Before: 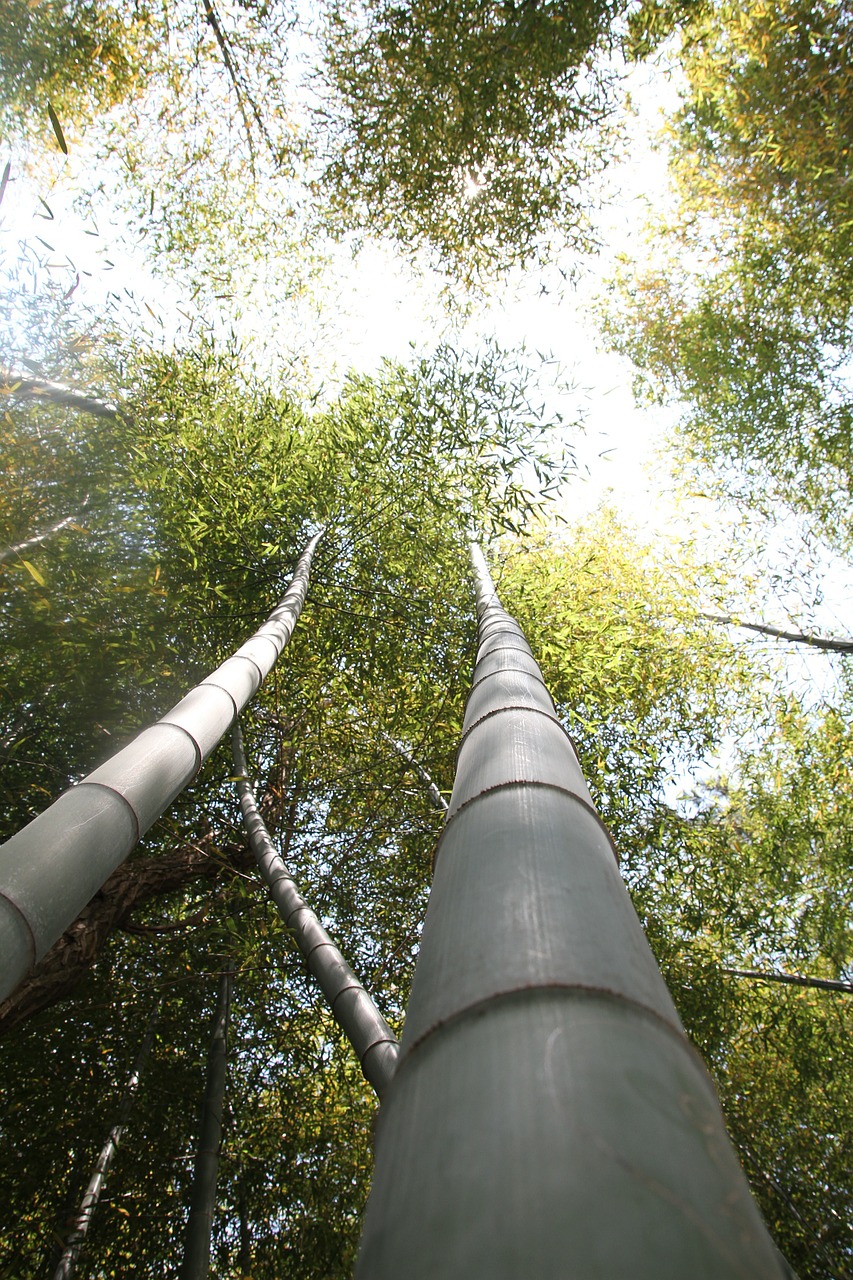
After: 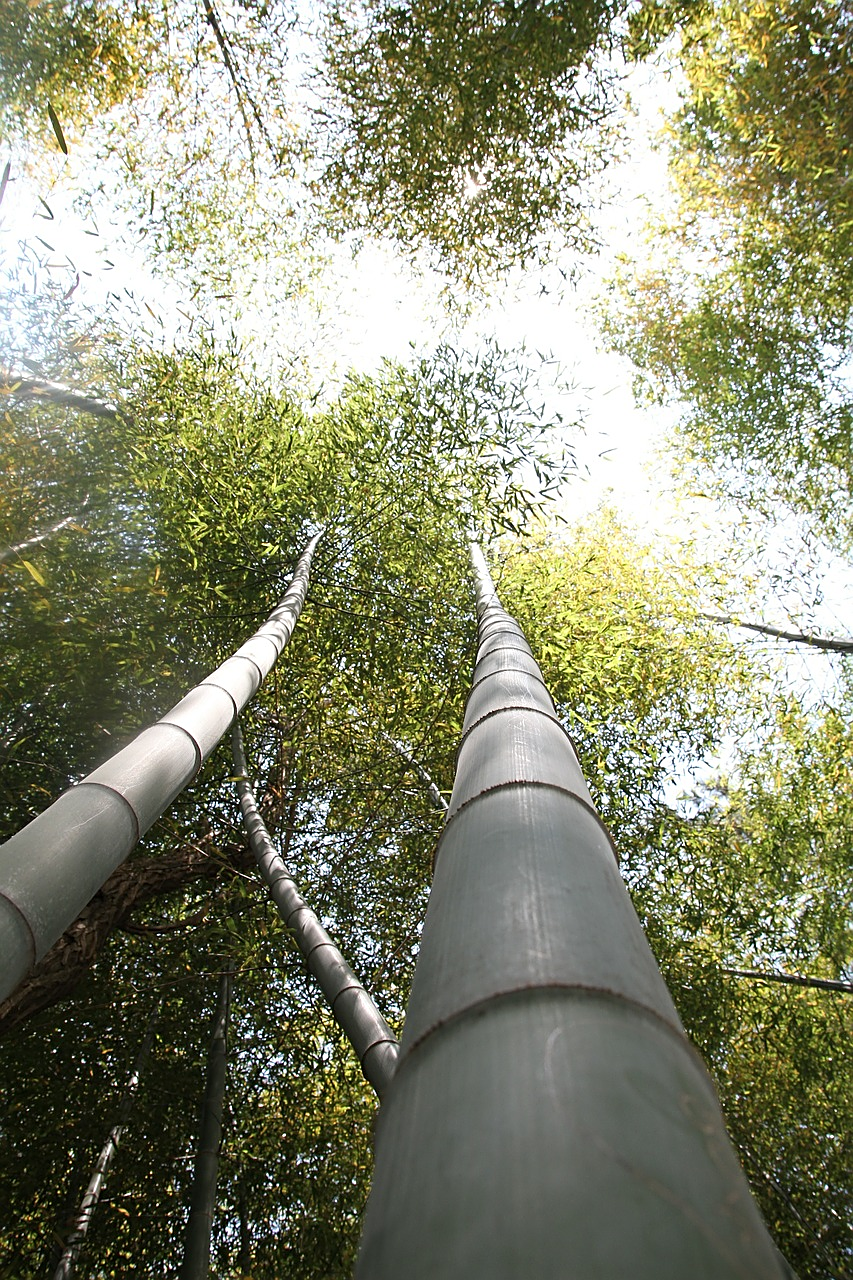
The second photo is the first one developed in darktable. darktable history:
sharpen: radius 2.505, amount 0.333
